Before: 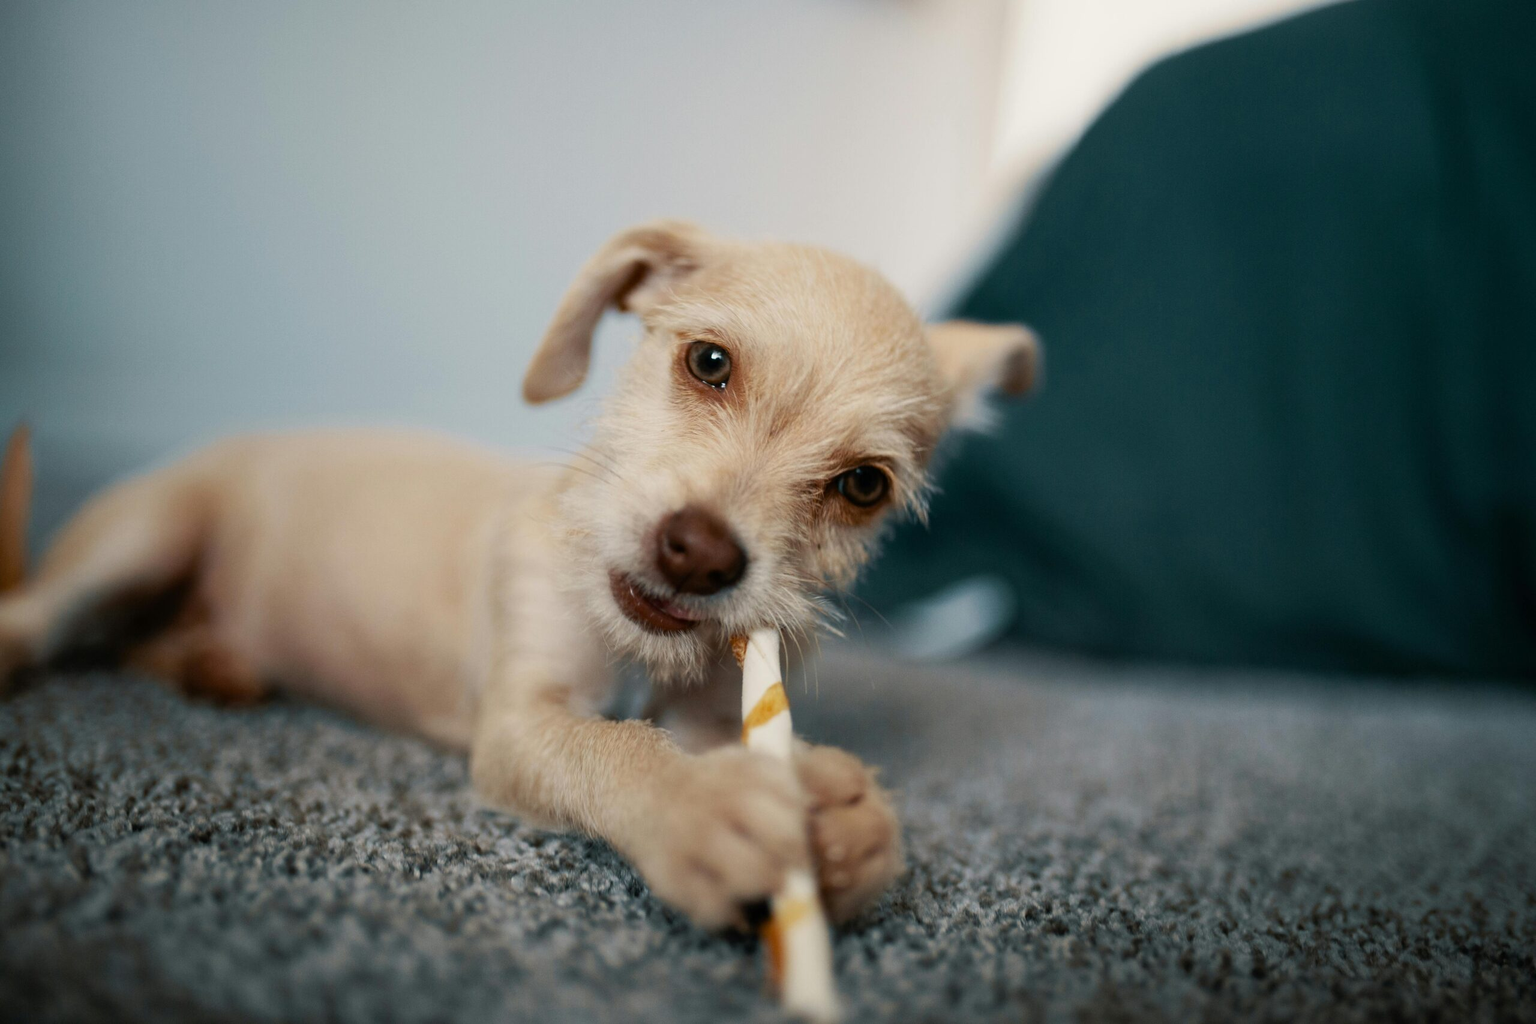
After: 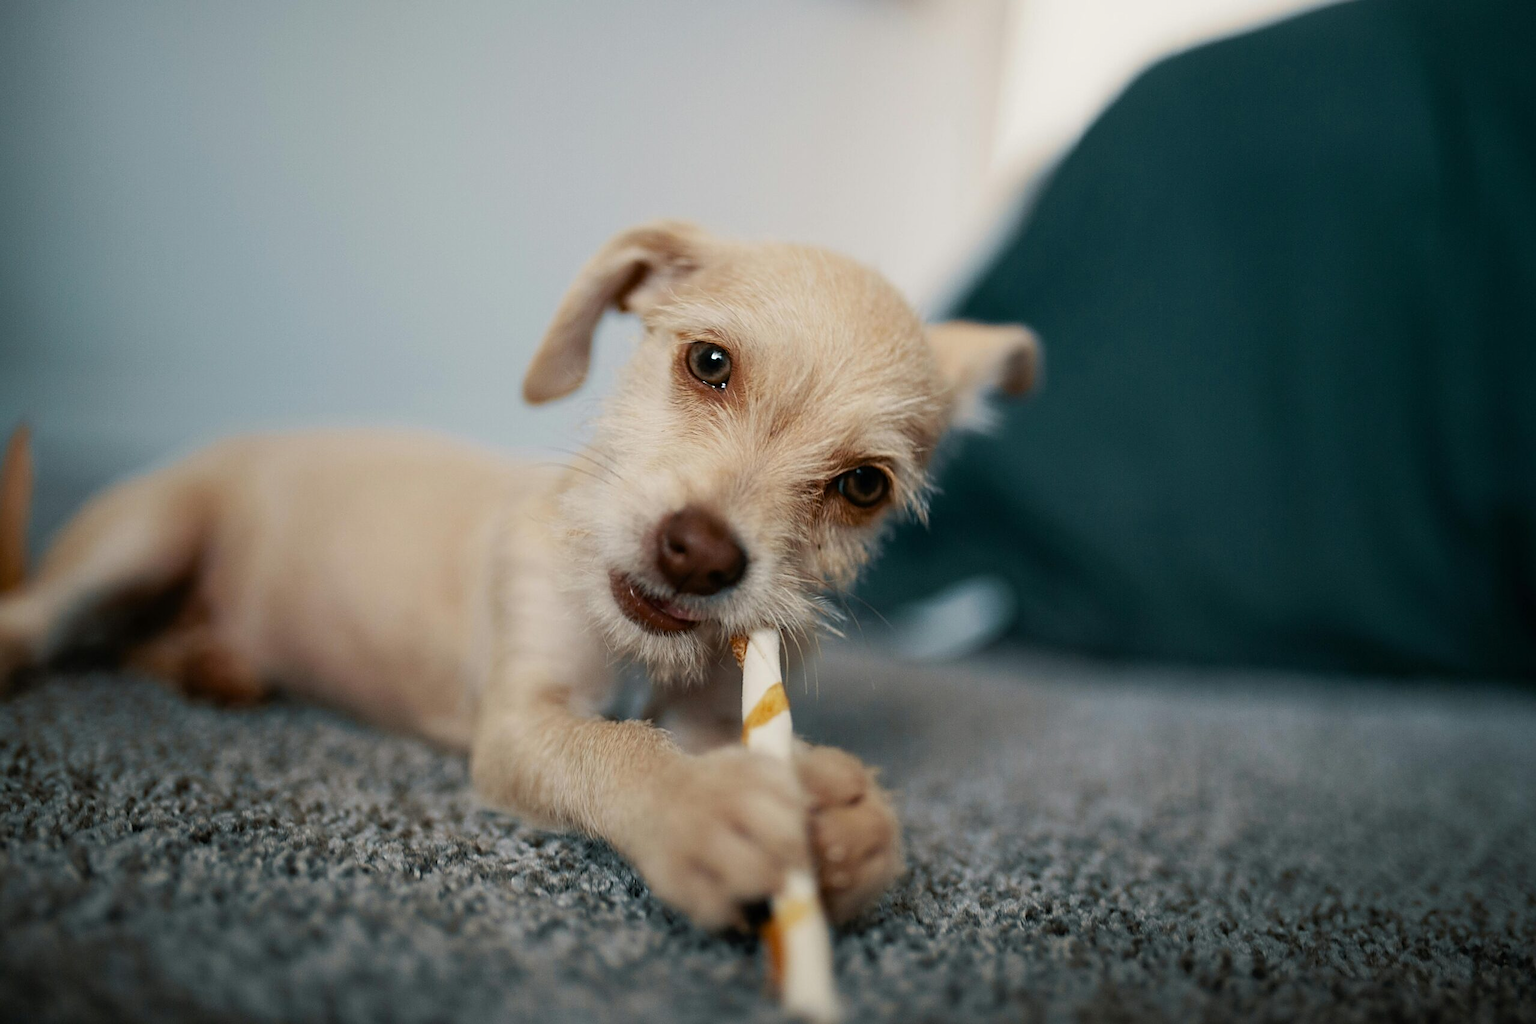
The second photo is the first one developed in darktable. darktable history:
sharpen: on, module defaults
exposure: exposure -0.05 EV
